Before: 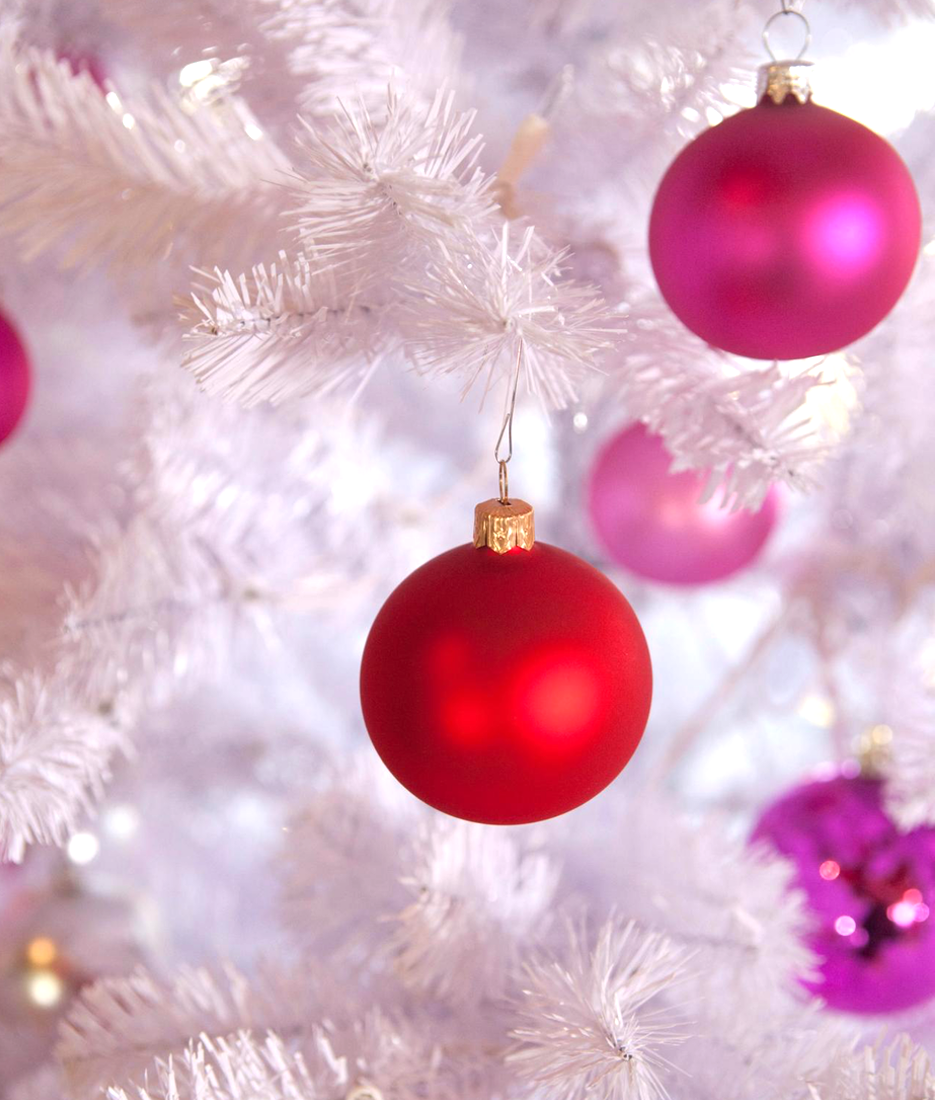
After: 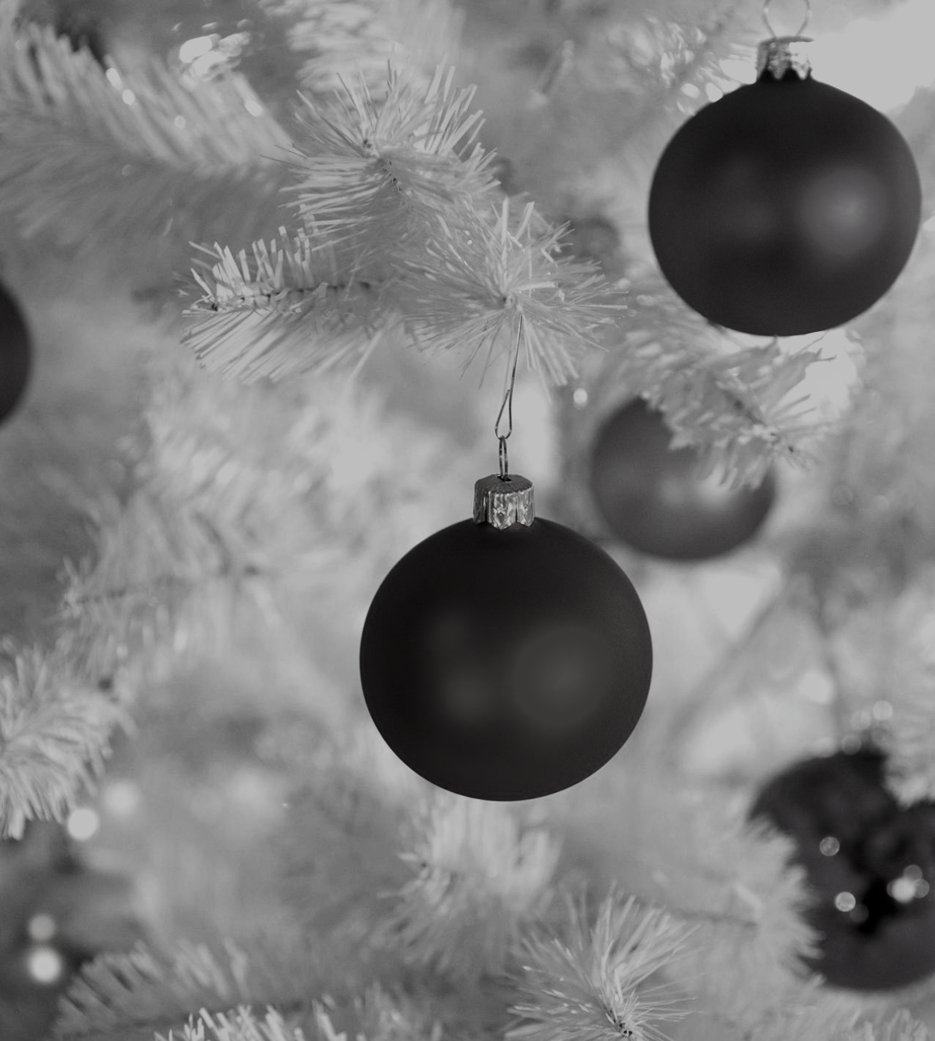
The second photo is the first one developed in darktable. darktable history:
crop and rotate: top 2.259%, bottom 3.017%
contrast brightness saturation: contrast -0.032, brightness -0.6, saturation -0.986
filmic rgb: black relative exposure -5.12 EV, white relative exposure 3.96 EV, hardness 2.9, contrast 1.298, highlights saturation mix -31.14%, iterations of high-quality reconstruction 10
color calibration: illuminant as shot in camera, x 0.358, y 0.373, temperature 4628.91 K
